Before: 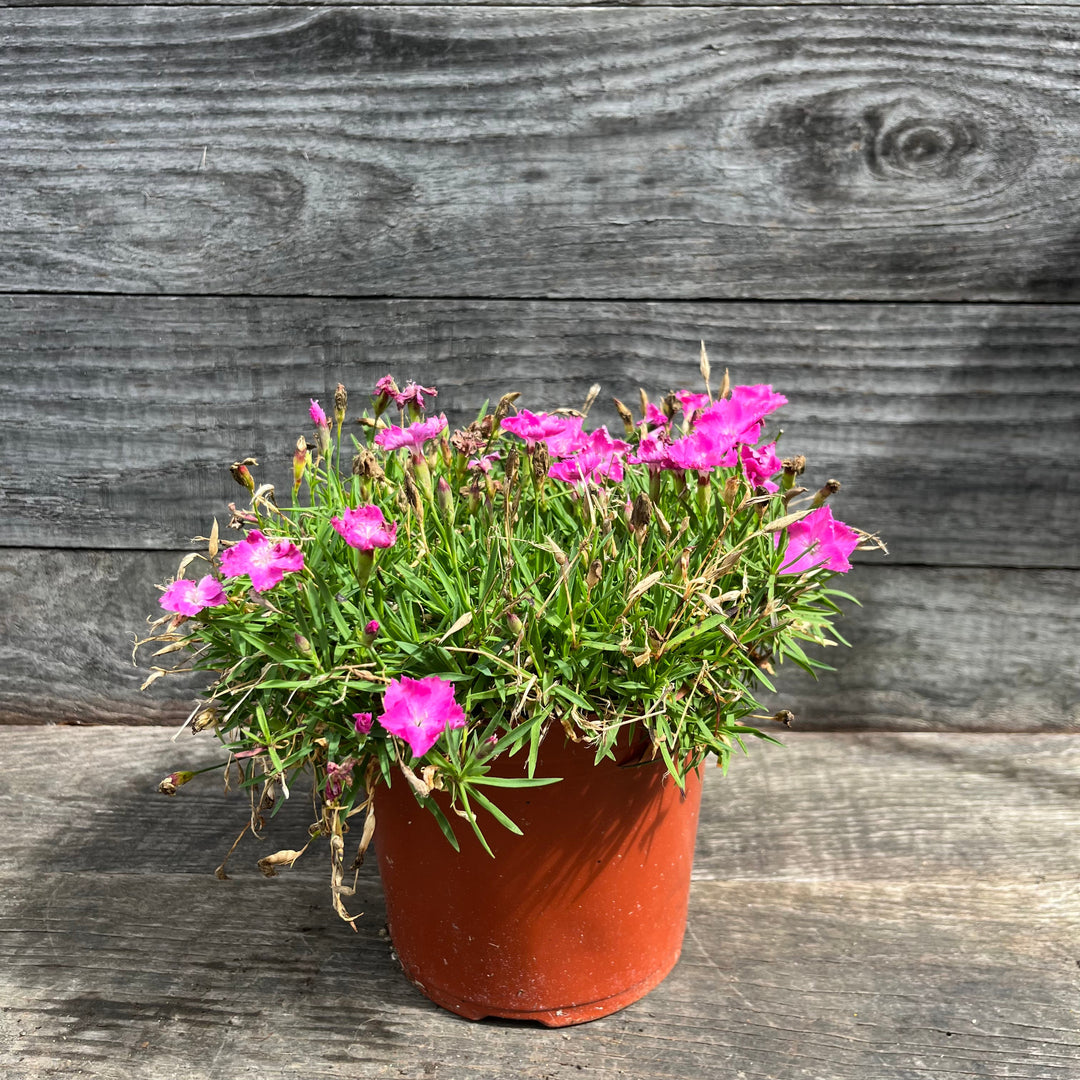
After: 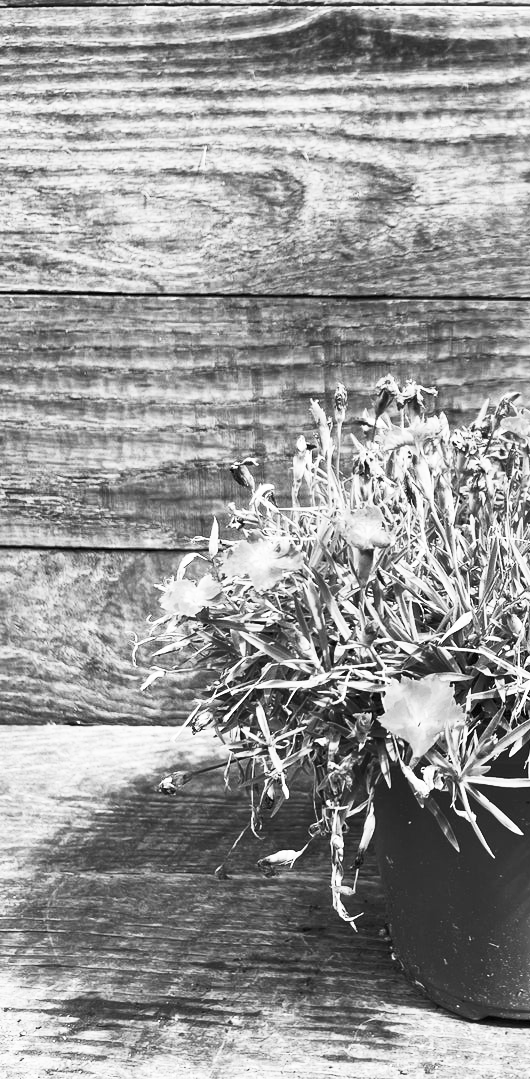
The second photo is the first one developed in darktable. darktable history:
color balance rgb: linear chroma grading › global chroma 6.48%, perceptual saturation grading › global saturation 12.96%, global vibrance 6.02%
crop and rotate: left 0%, top 0%, right 50.845%
contrast brightness saturation: contrast 0.53, brightness 0.47, saturation -1
